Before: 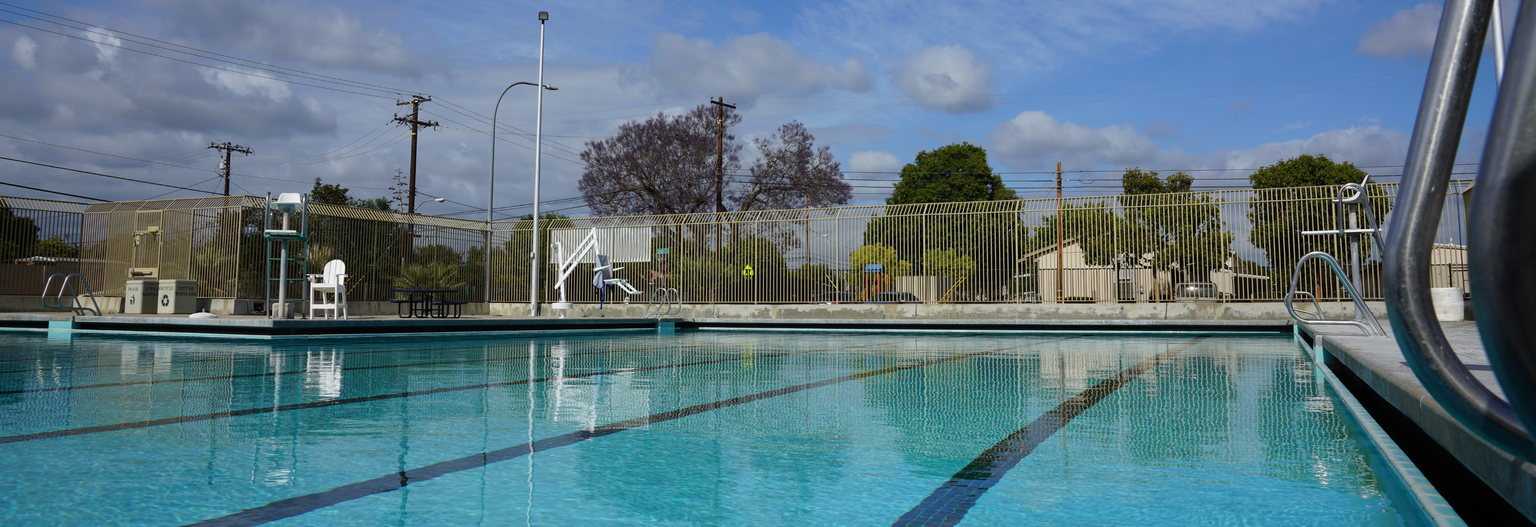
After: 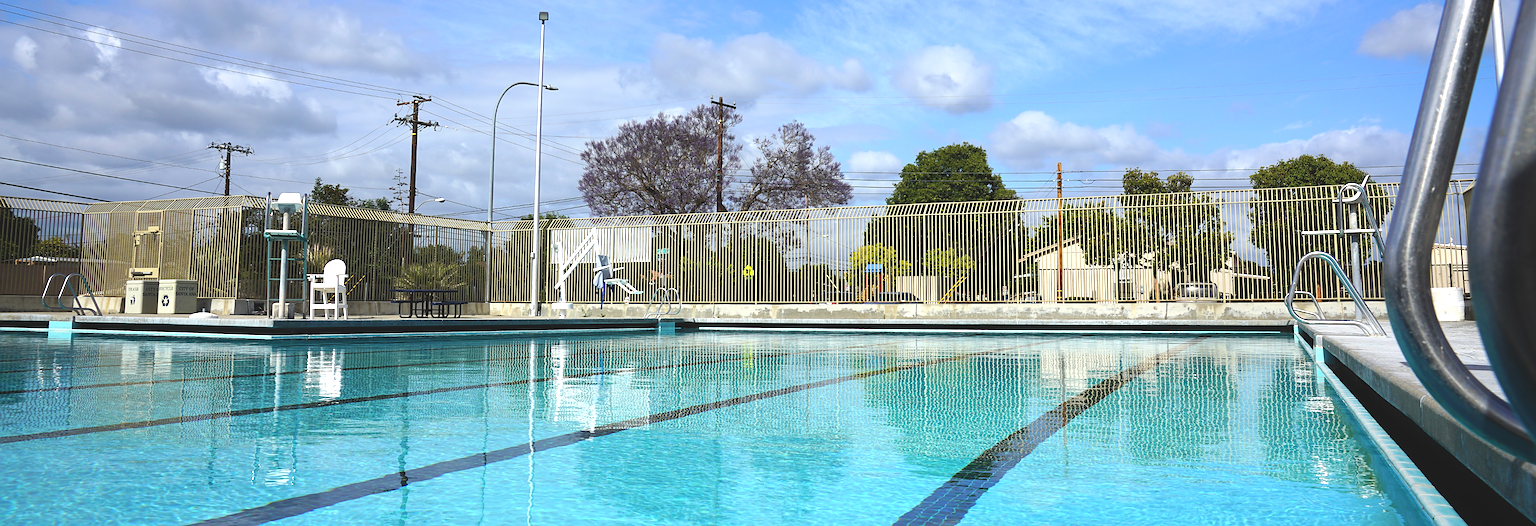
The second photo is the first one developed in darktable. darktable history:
sharpen: on, module defaults
exposure: black level correction -0.006, exposure 1 EV, compensate highlight preservation false
contrast brightness saturation: contrast 0.096, brightness 0.014, saturation 0.021
